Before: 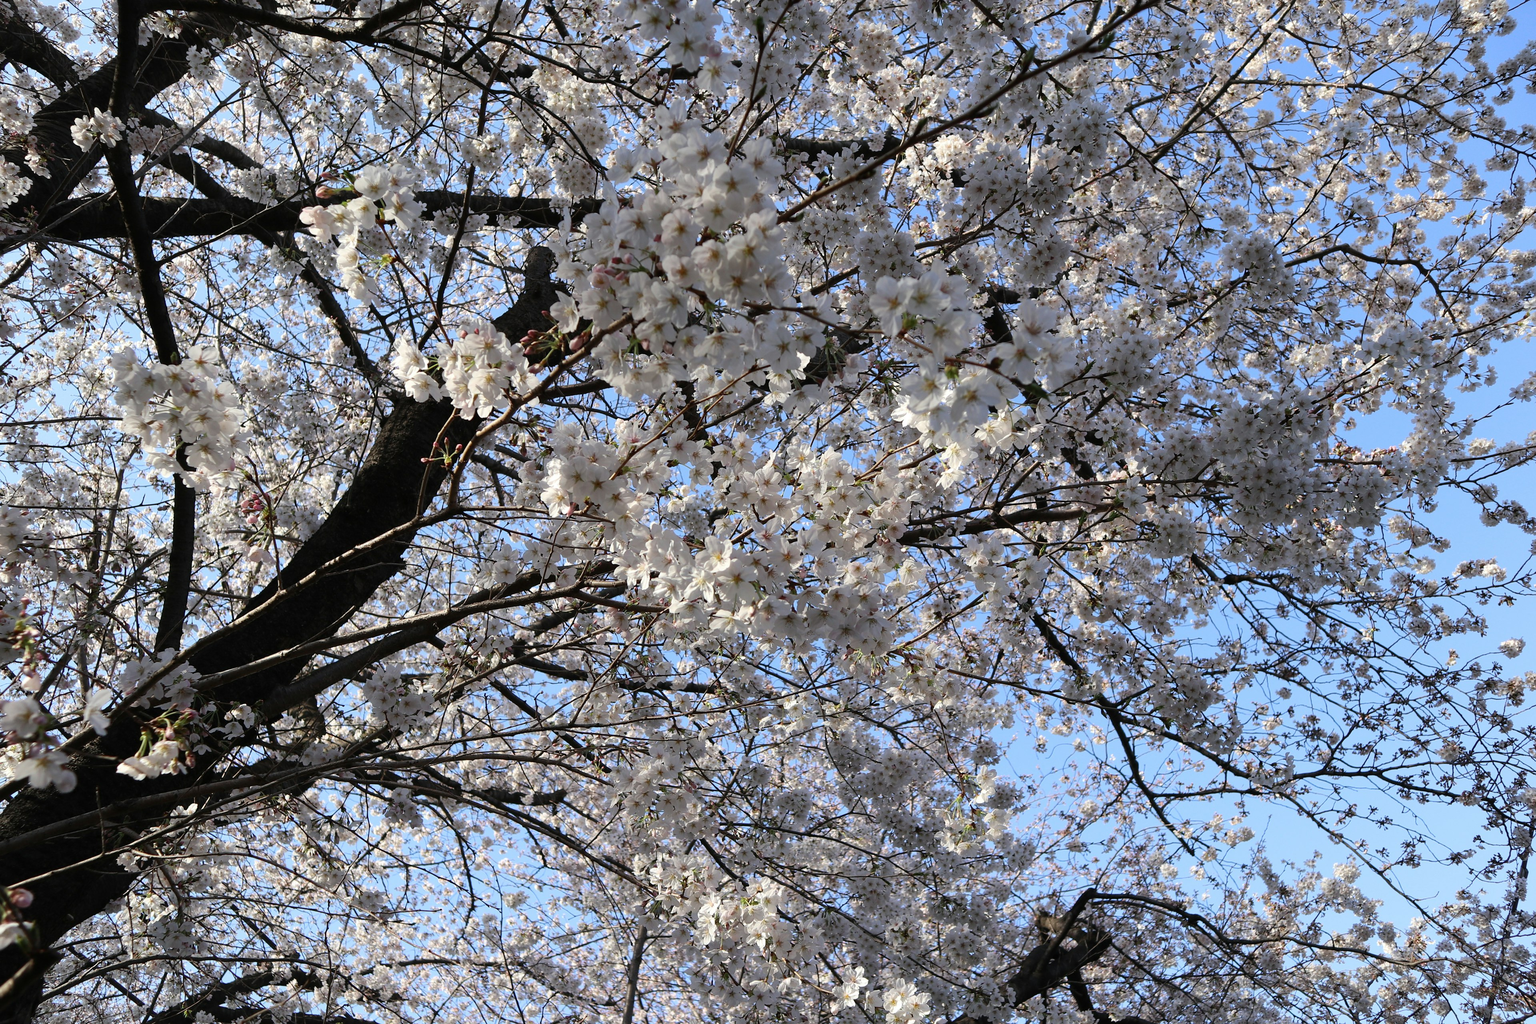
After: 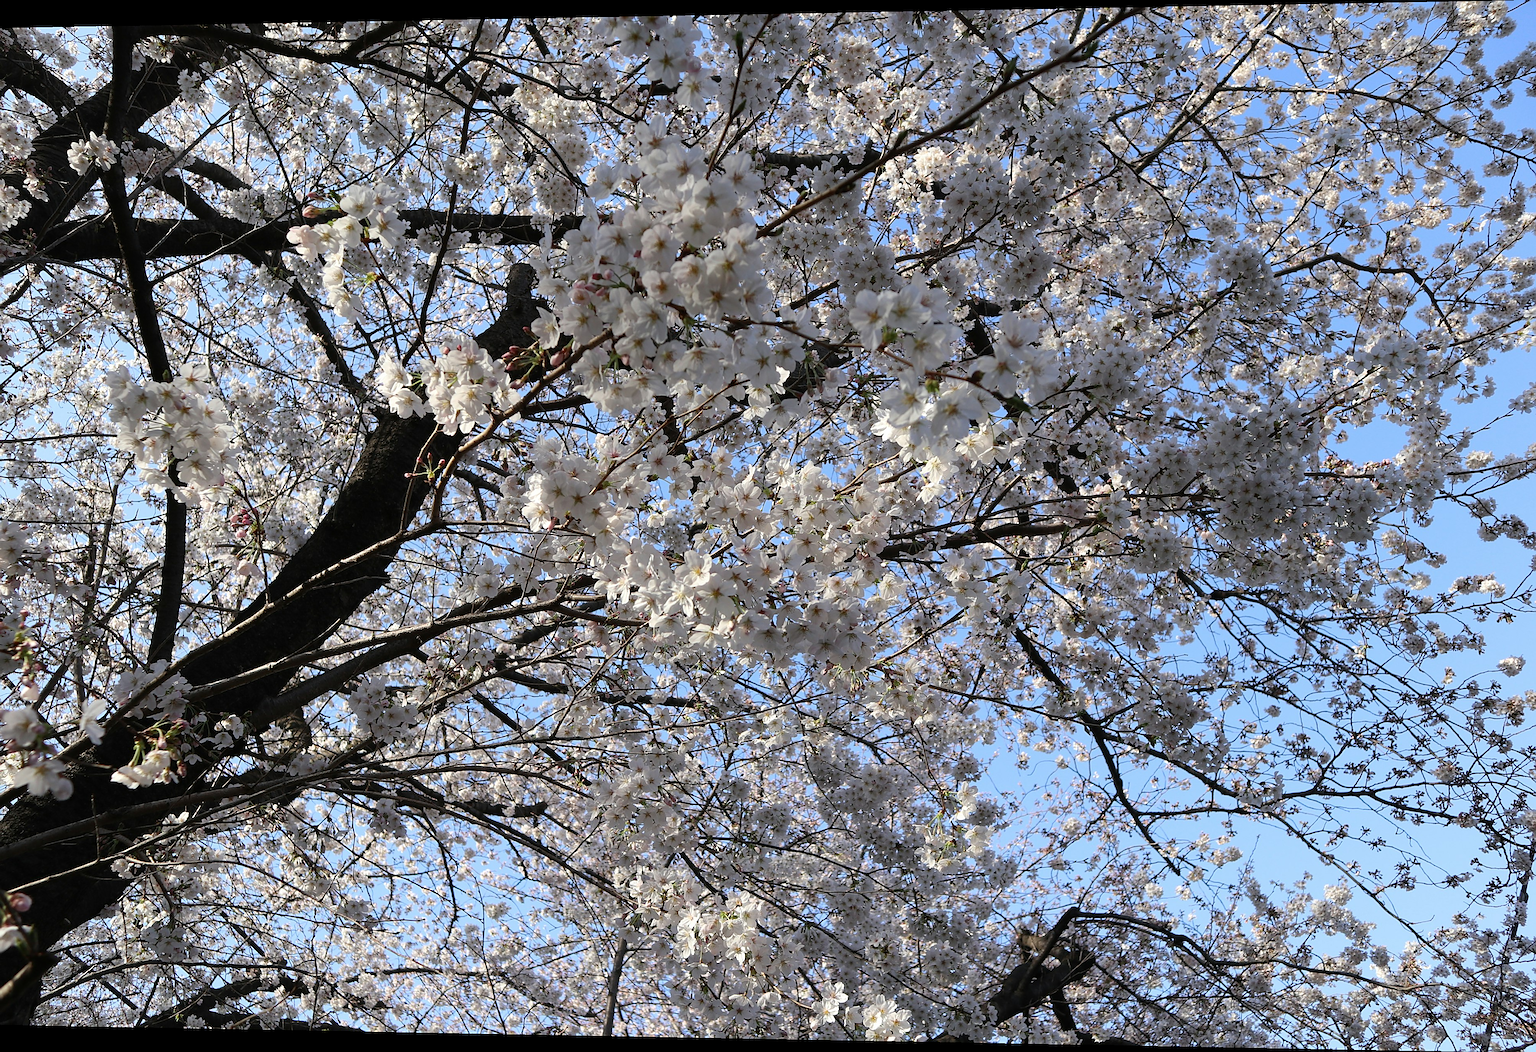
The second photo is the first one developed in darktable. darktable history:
rotate and perspective: lens shift (horizontal) -0.055, automatic cropping off
sharpen: on, module defaults
